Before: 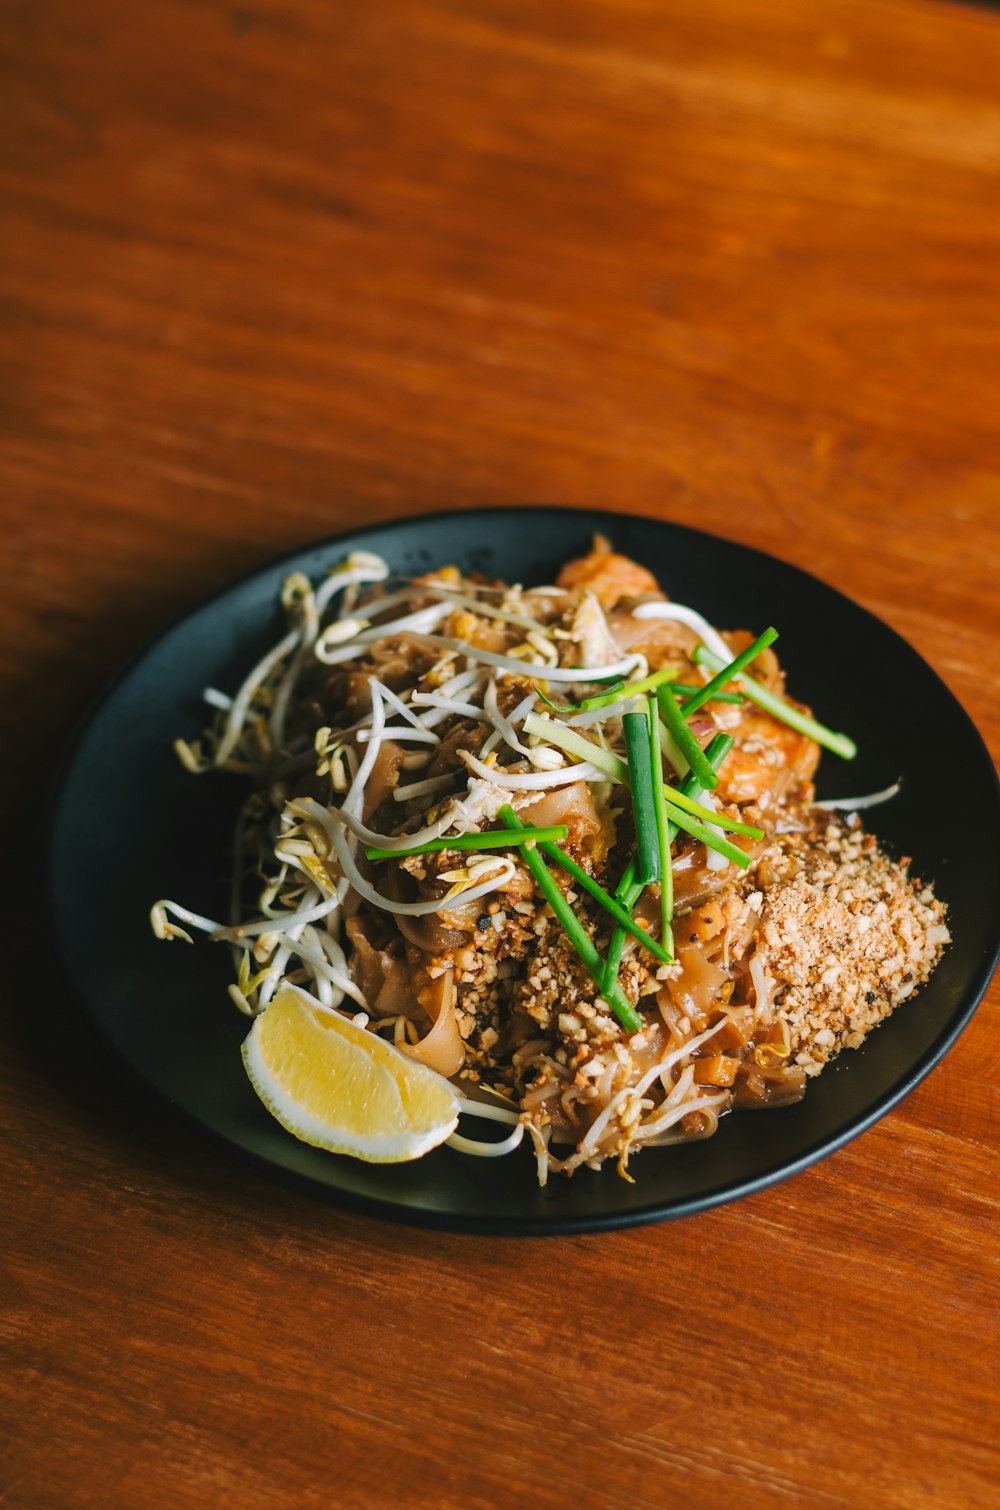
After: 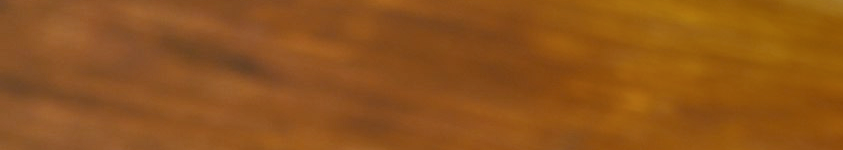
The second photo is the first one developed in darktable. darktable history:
crop and rotate: left 9.644%, top 9.491%, right 6.021%, bottom 80.509%
white balance: red 0.766, blue 1.537
shadows and highlights: shadows 75, highlights -25, soften with gaussian
